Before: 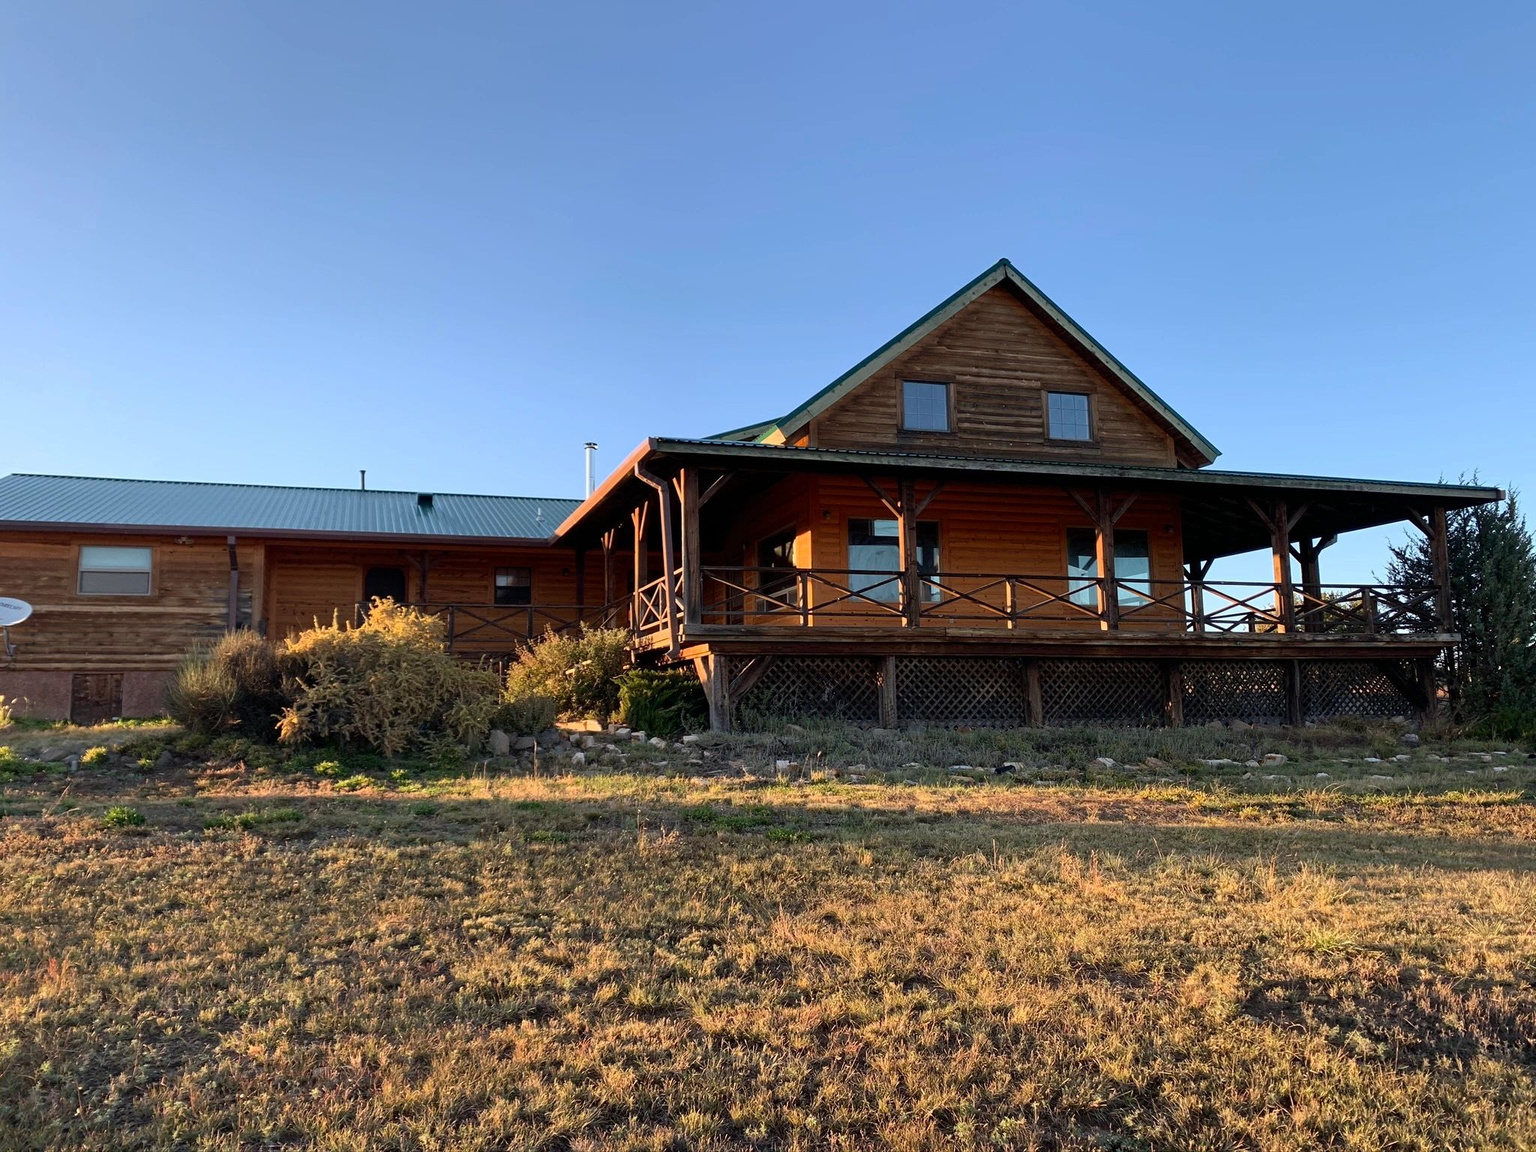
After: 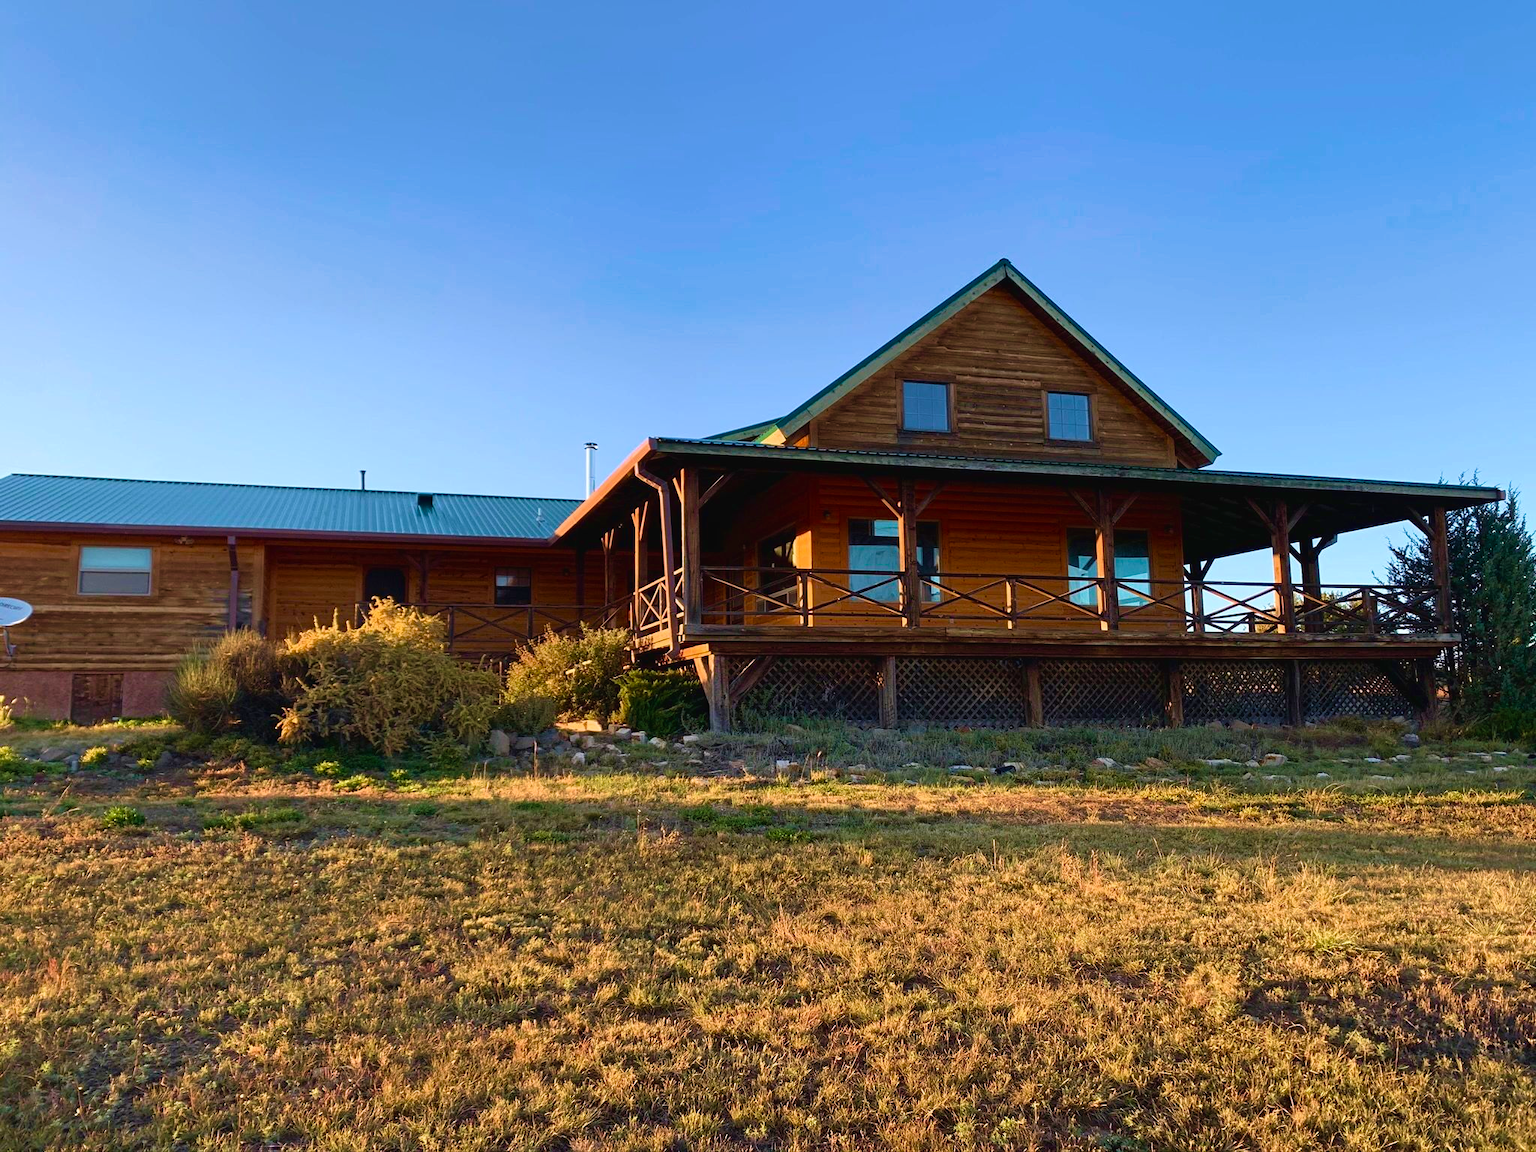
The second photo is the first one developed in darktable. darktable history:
velvia: strength 55.66%
exposure: black level correction -0.002, exposure 0.04 EV, compensate highlight preservation false
color balance rgb: power › hue 212.84°, perceptual saturation grading › global saturation 20%, perceptual saturation grading › highlights -24.966%, perceptual saturation grading › shadows 25.597%, global vibrance 20%
